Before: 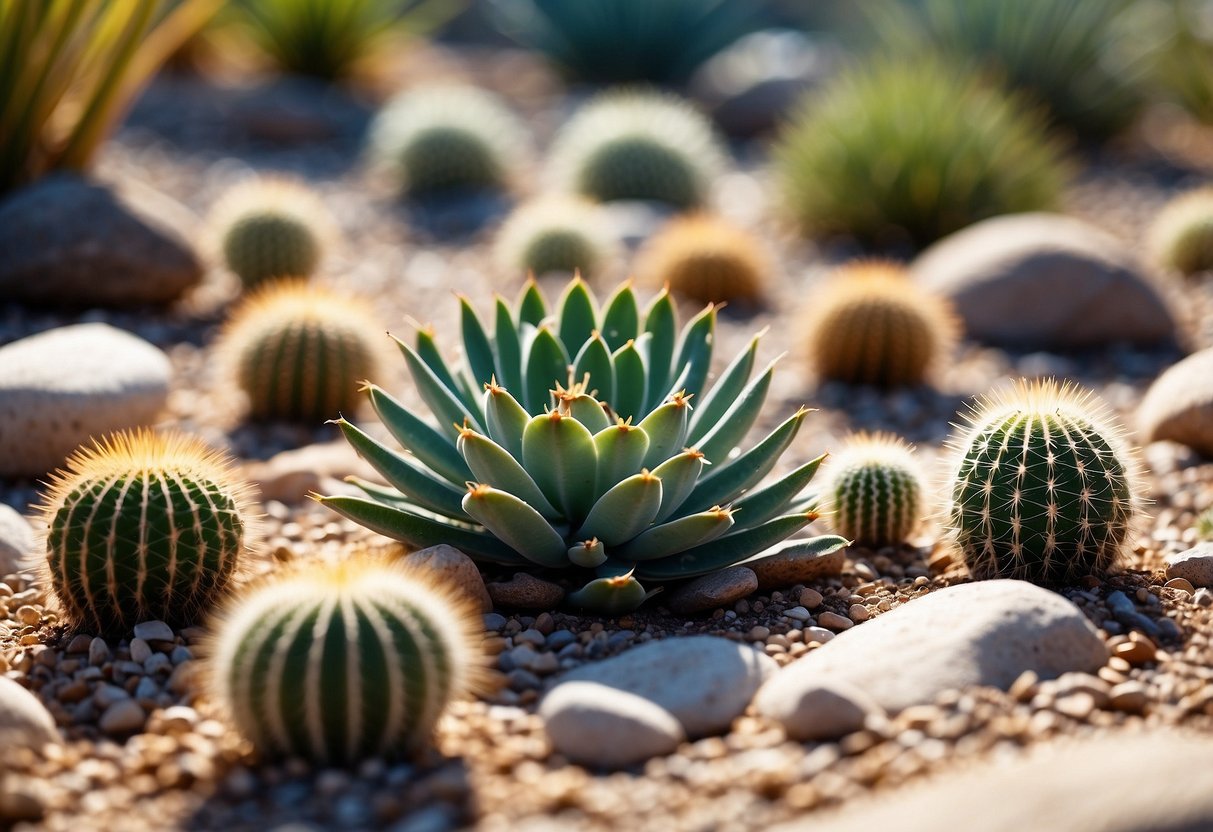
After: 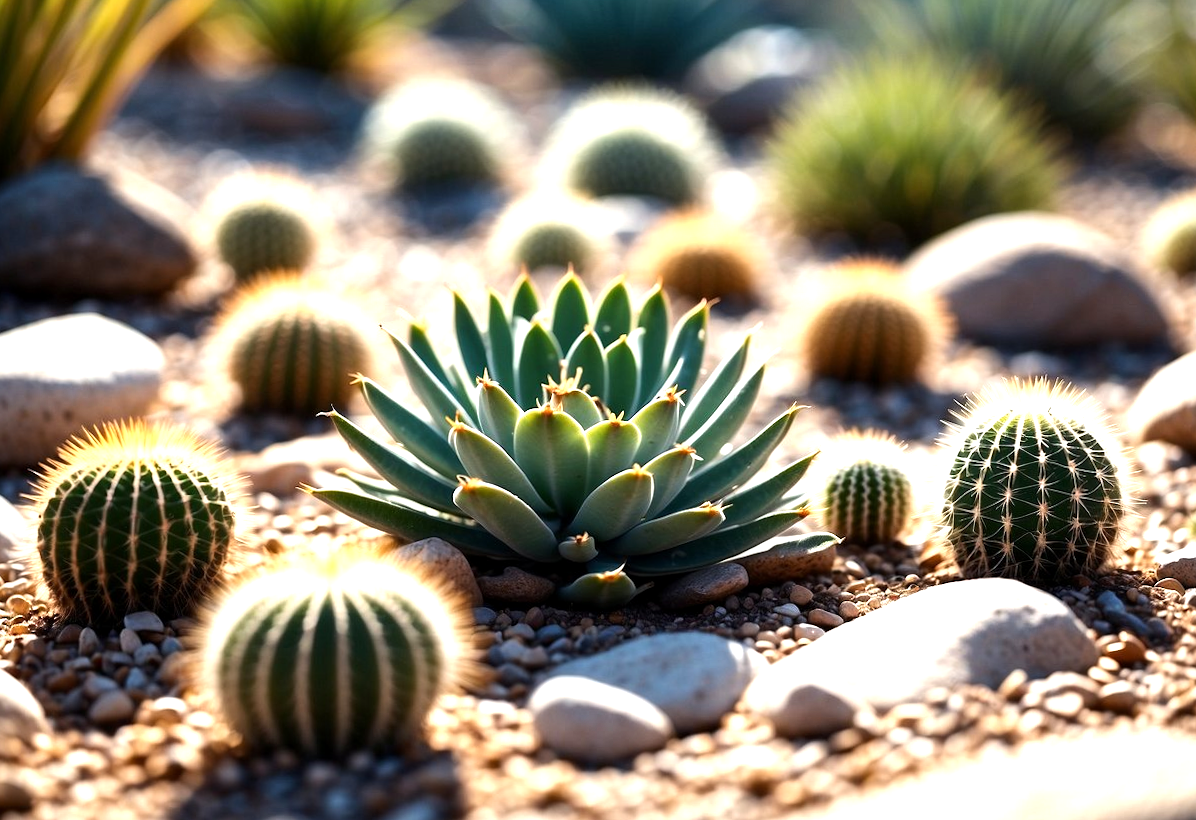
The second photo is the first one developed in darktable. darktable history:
crop and rotate: angle -0.538°
exposure: black level correction 0.001, exposure 0.499 EV, compensate highlight preservation false
tone equalizer: -8 EV -0.432 EV, -7 EV -0.374 EV, -6 EV -0.329 EV, -5 EV -0.257 EV, -3 EV 0.202 EV, -2 EV 0.314 EV, -1 EV 0.391 EV, +0 EV 0.412 EV, edges refinement/feathering 500, mask exposure compensation -1.57 EV, preserve details no
